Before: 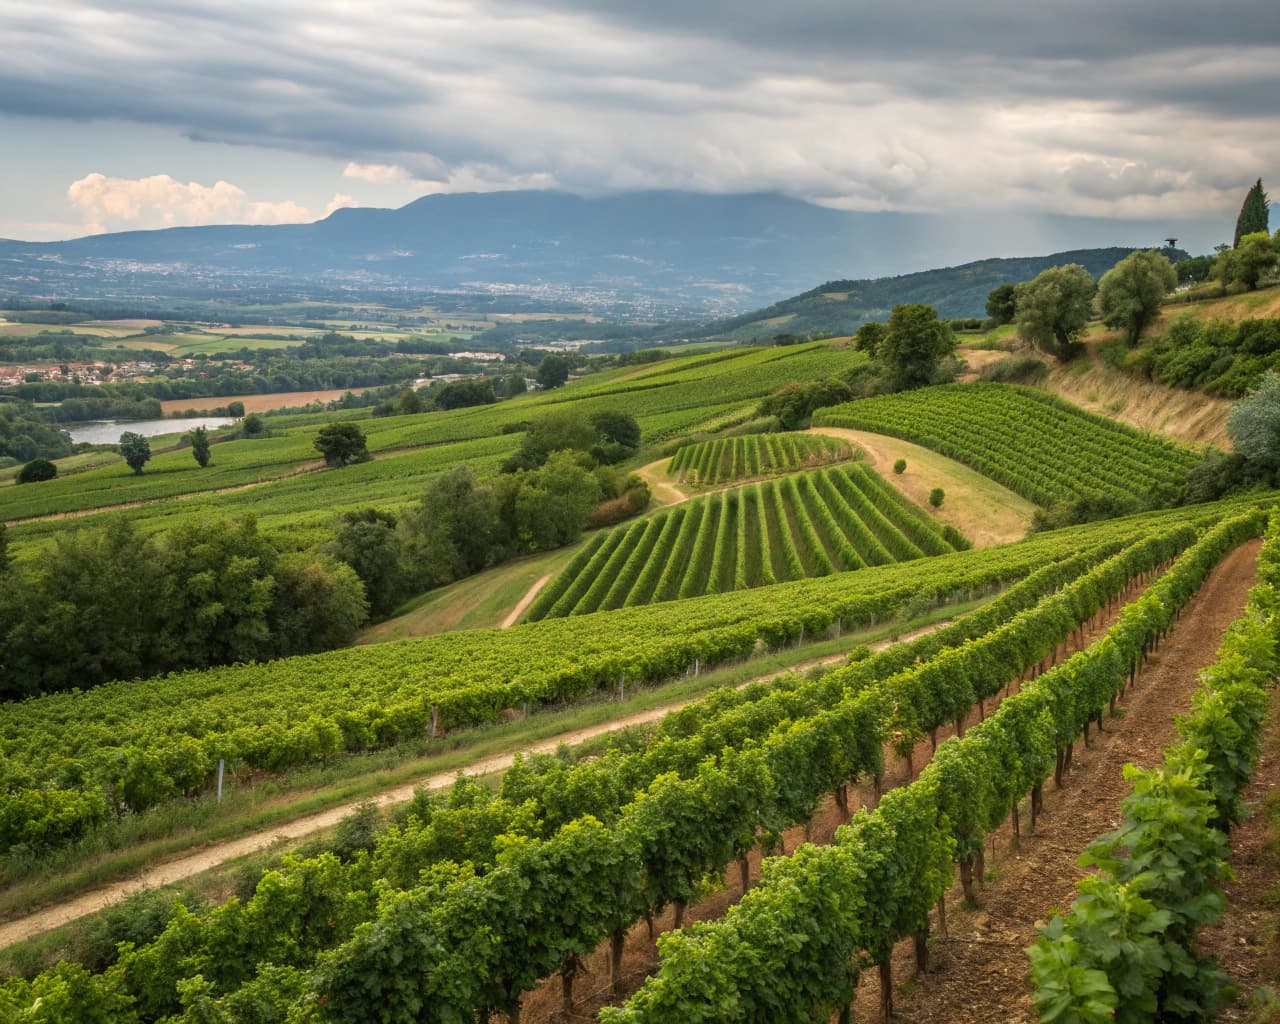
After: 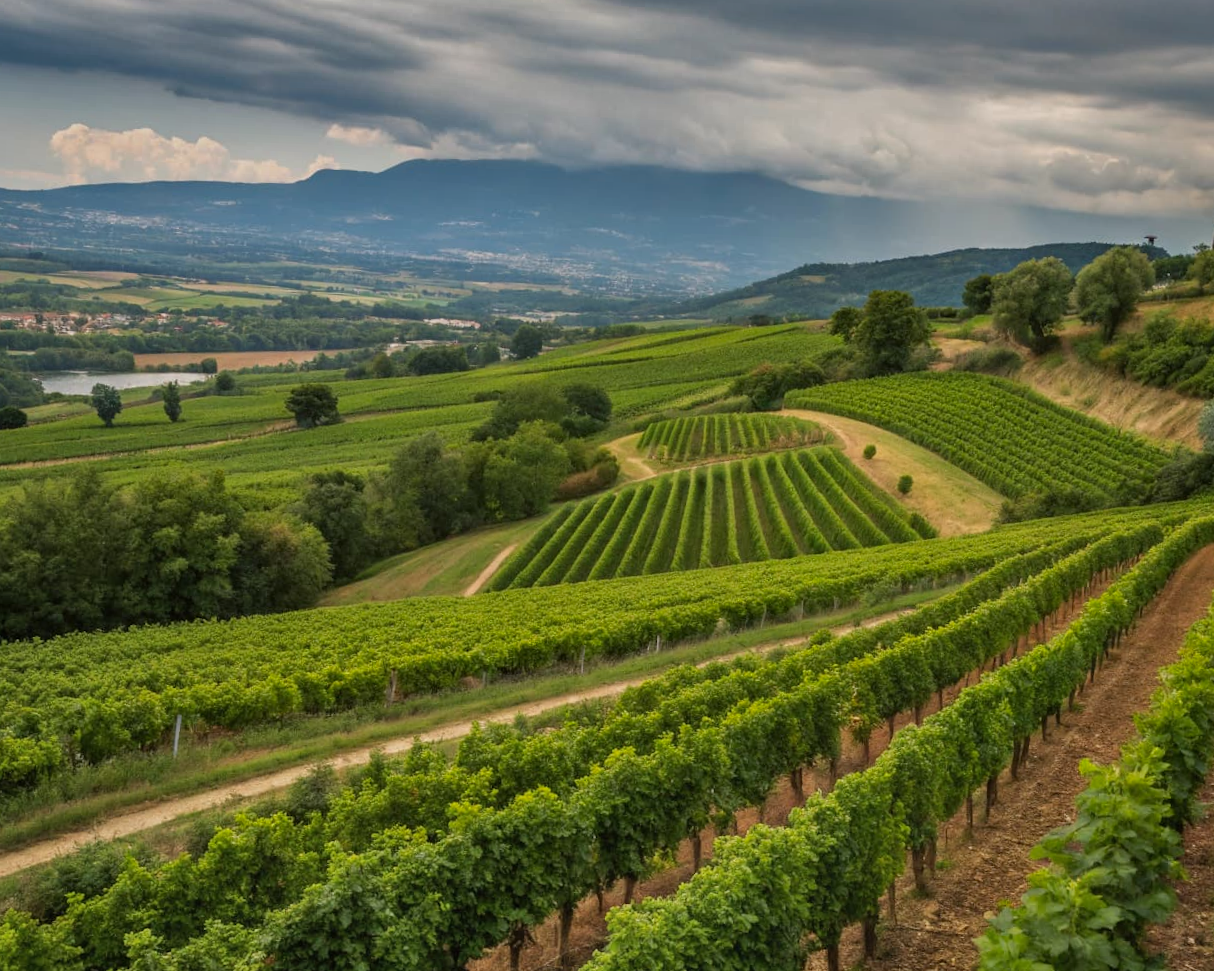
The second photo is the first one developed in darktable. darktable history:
crop and rotate: angle -2.51°
shadows and highlights: shadows 80.8, white point adjustment -9.25, highlights -61.29, soften with gaussian
